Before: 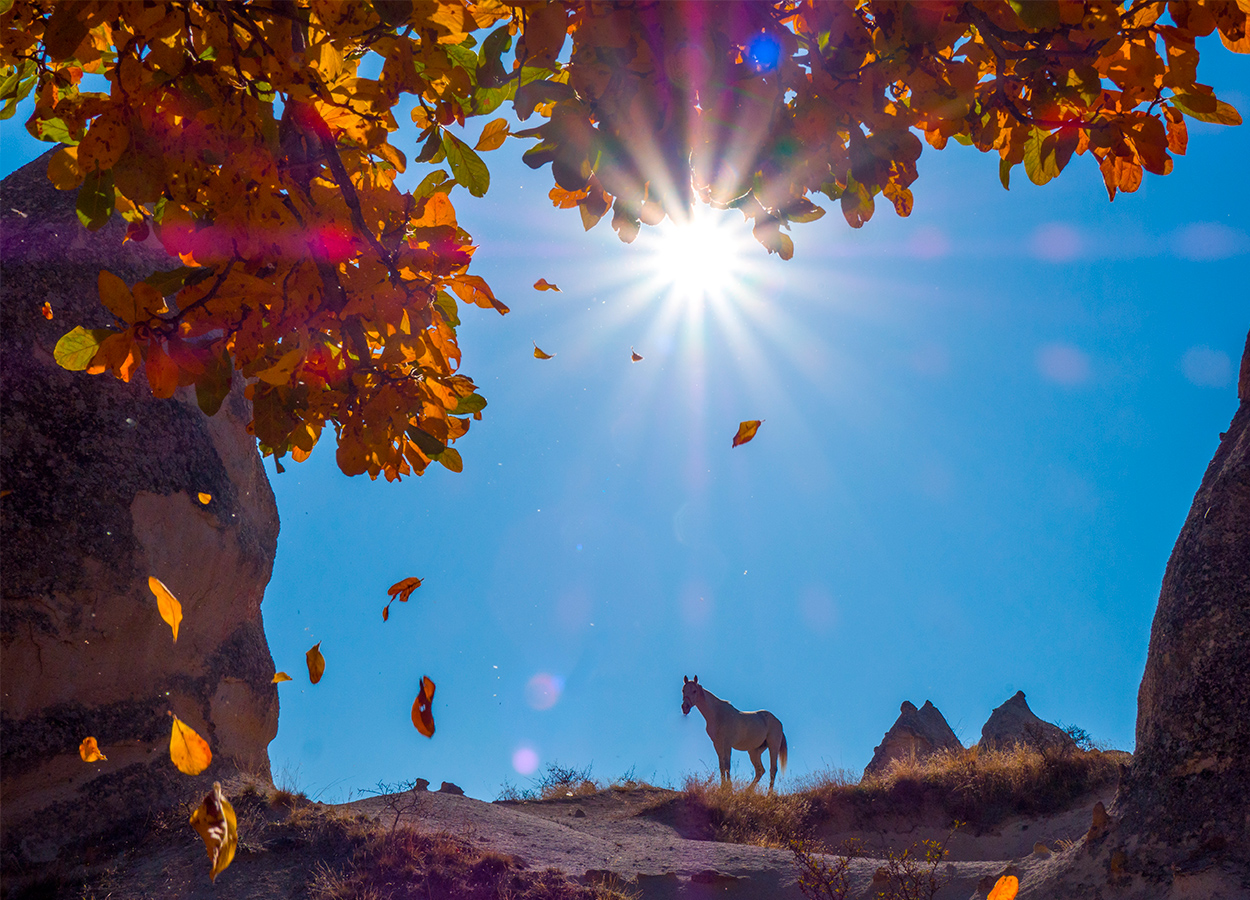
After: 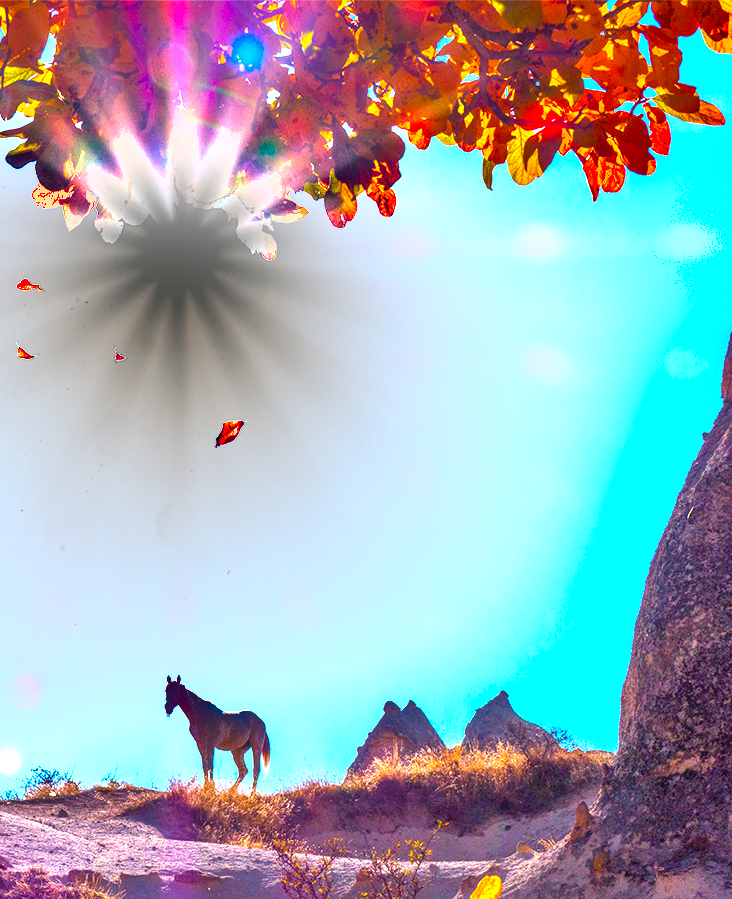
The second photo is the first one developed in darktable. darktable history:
exposure: exposure 2 EV, compensate highlight preservation false
color balance: lift [1, 1.001, 0.999, 1.001], gamma [1, 1.004, 1.007, 0.993], gain [1, 0.991, 0.987, 1.013], contrast 7.5%, contrast fulcrum 10%, output saturation 115%
local contrast: detail 110%
shadows and highlights: white point adjustment 1, soften with gaussian
crop: left 41.402%
